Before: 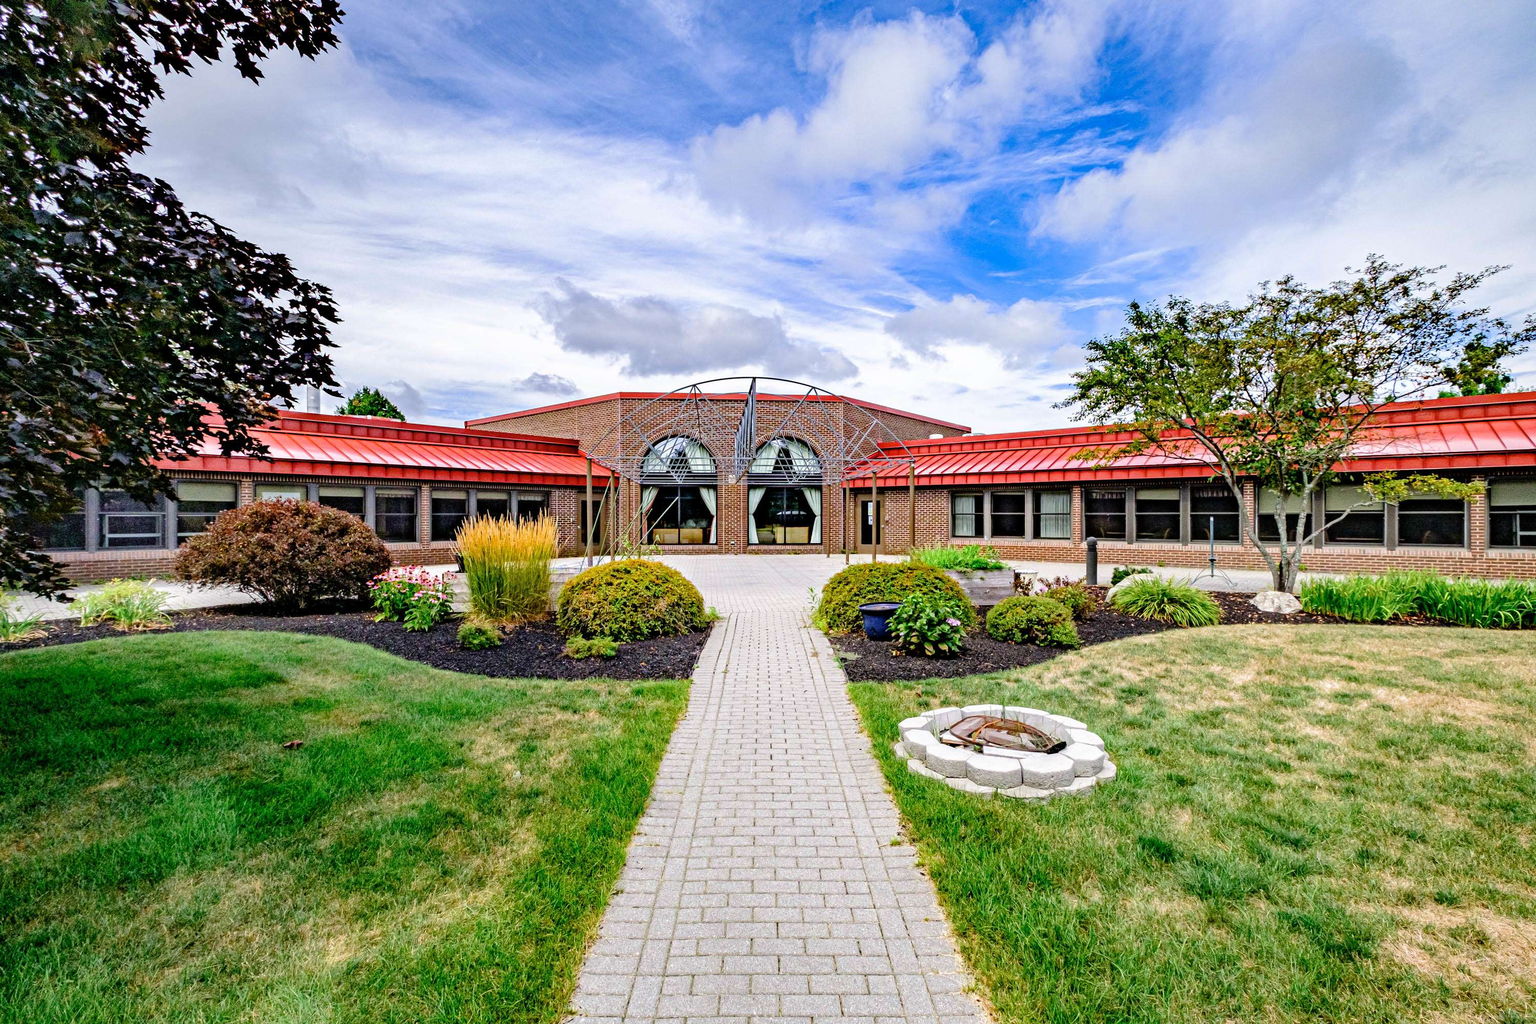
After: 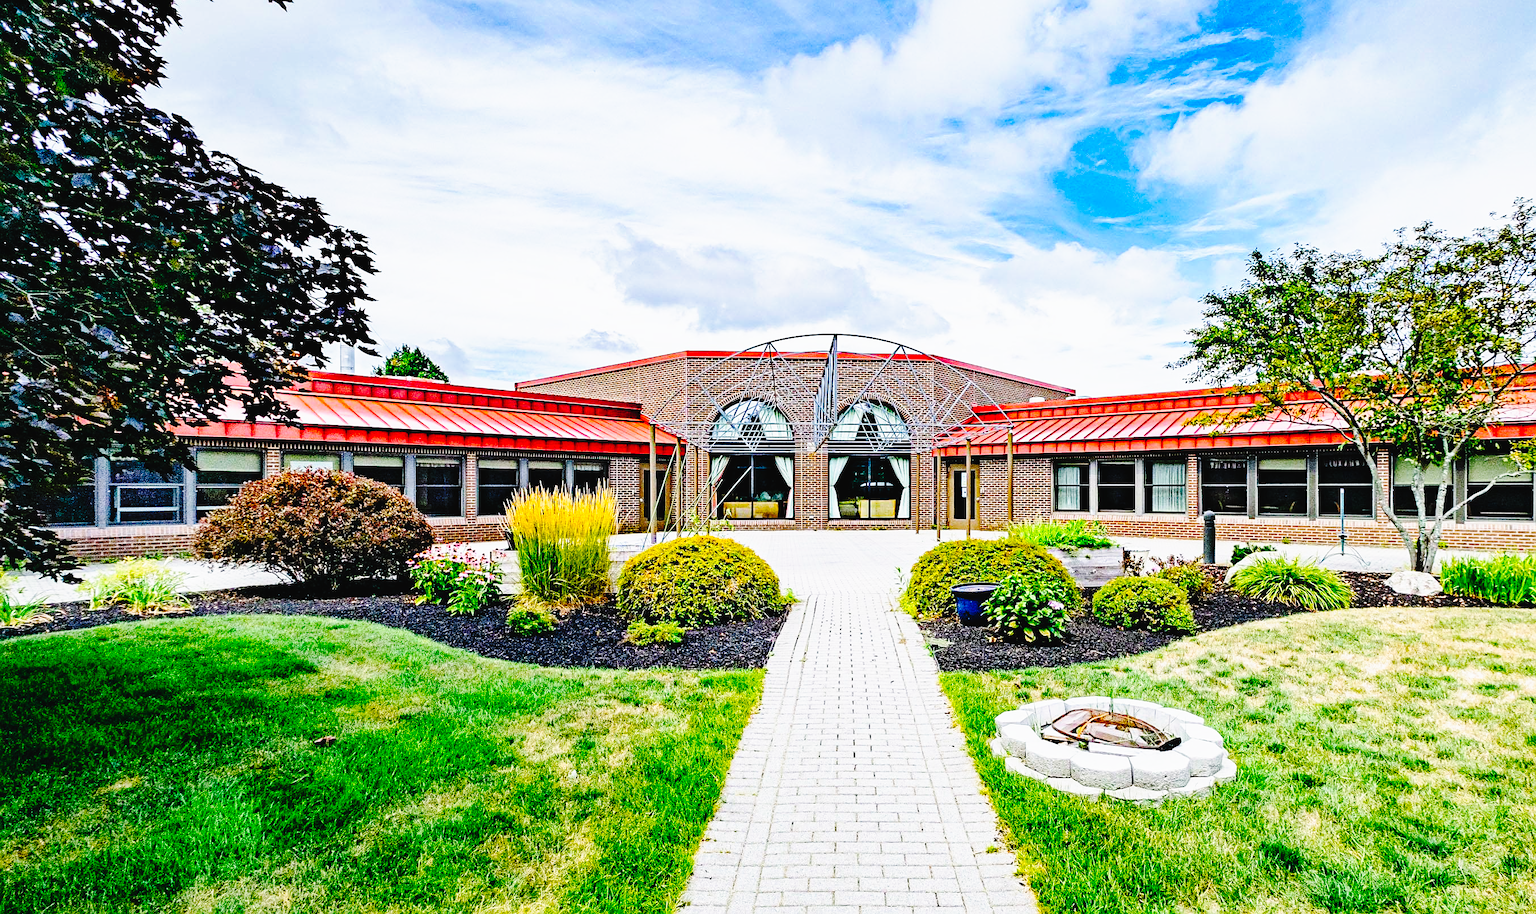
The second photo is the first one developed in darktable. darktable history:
crop: top 7.432%, right 9.683%, bottom 11.961%
base curve: curves: ch0 [(0, 0) (0.028, 0.03) (0.121, 0.232) (0.46, 0.748) (0.859, 0.968) (1, 1)], preserve colors none
exposure: exposure -0.354 EV, compensate highlight preservation false
tone curve: curves: ch0 [(0, 0.023) (0.1, 0.084) (0.184, 0.168) (0.45, 0.54) (0.57, 0.683) (0.722, 0.825) (0.877, 0.948) (1, 1)]; ch1 [(0, 0) (0.414, 0.395) (0.453, 0.437) (0.502, 0.509) (0.521, 0.519) (0.573, 0.568) (0.618, 0.61) (0.654, 0.642) (1, 1)]; ch2 [(0, 0) (0.421, 0.43) (0.45, 0.463) (0.492, 0.504) (0.511, 0.519) (0.557, 0.557) (0.602, 0.605) (1, 1)], preserve colors none
sharpen: on, module defaults
contrast brightness saturation: saturation -0.051
tone equalizer: edges refinement/feathering 500, mask exposure compensation -1.57 EV, preserve details no
color balance rgb: power › luminance -7.794%, power › chroma 1.107%, power › hue 217.13°, perceptual saturation grading › global saturation 30.608%, global vibrance 9.425%
